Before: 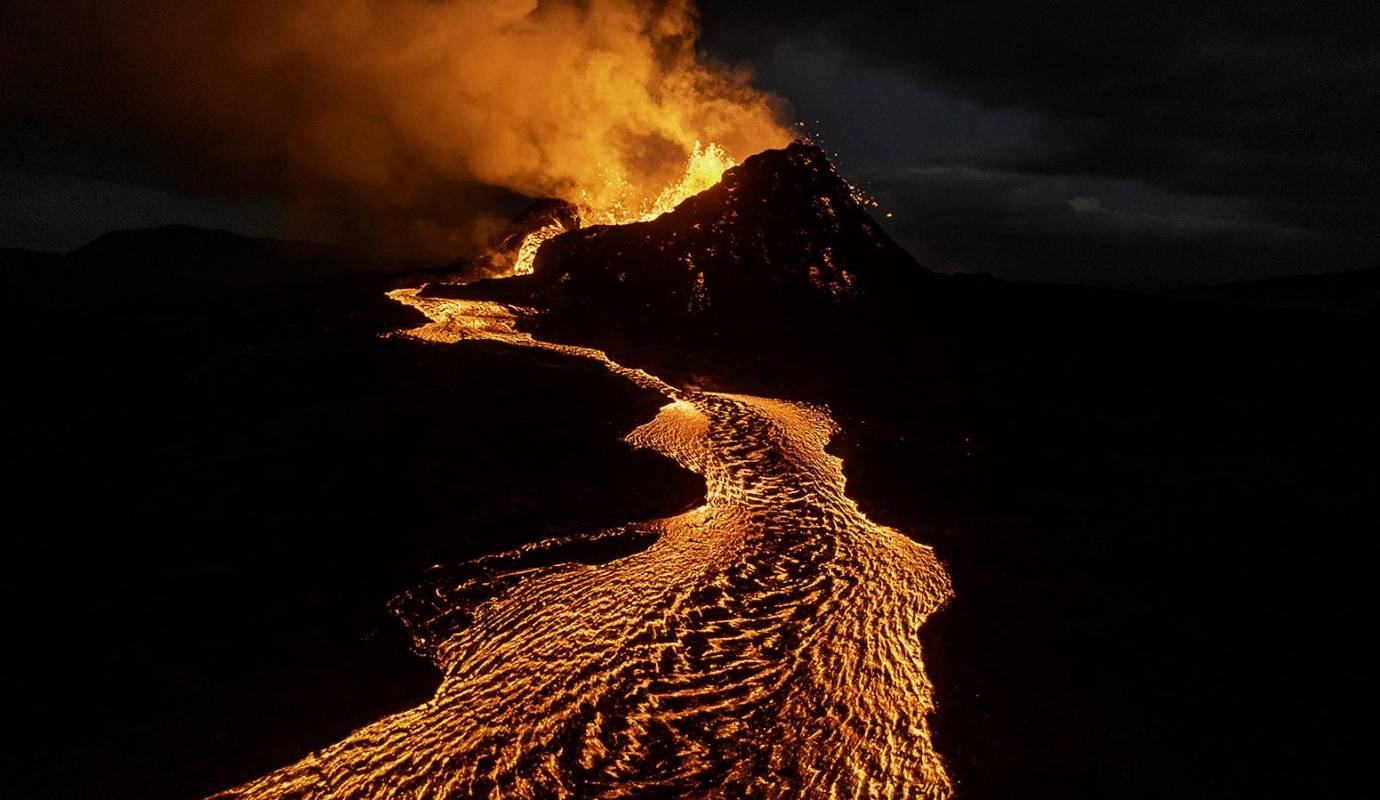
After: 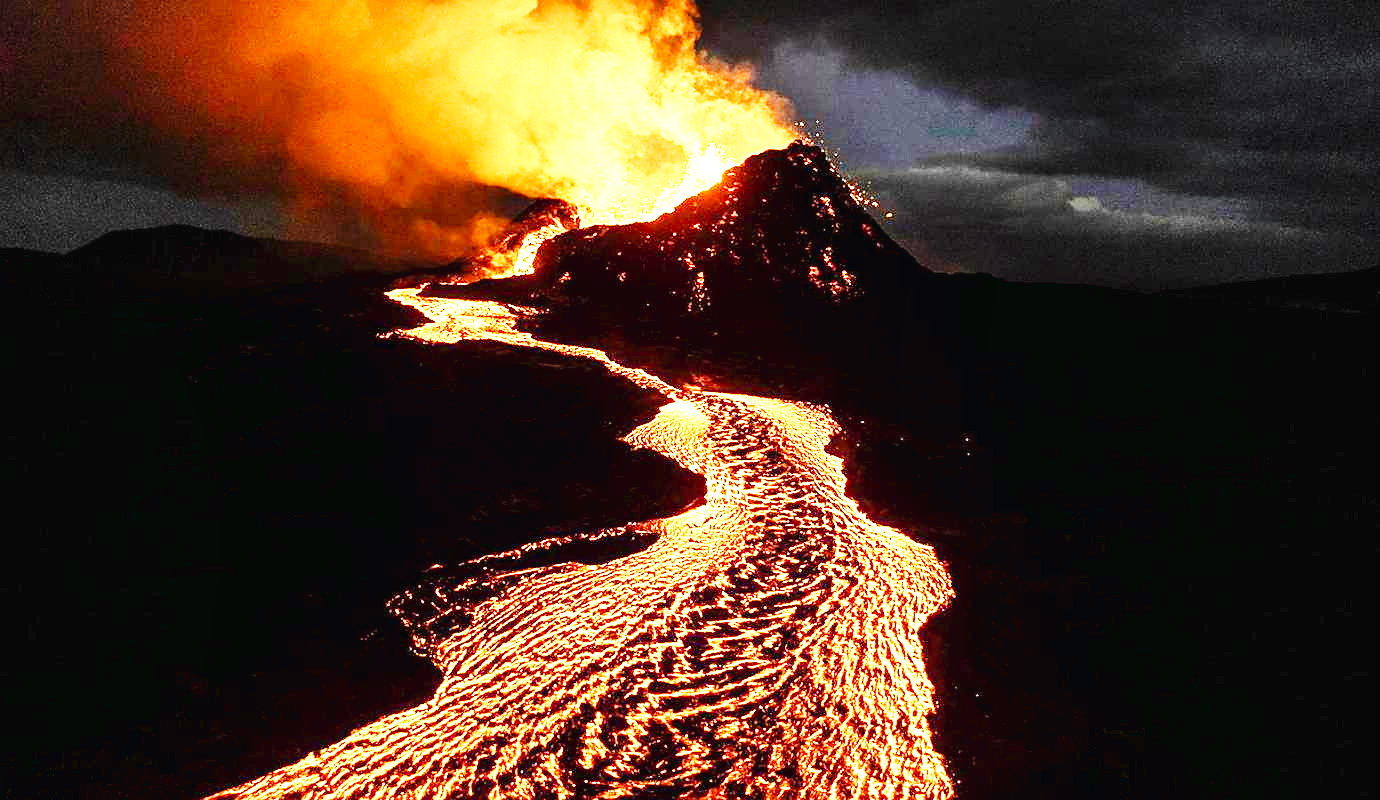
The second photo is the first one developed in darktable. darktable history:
exposure: exposure 2.061 EV, compensate highlight preservation false
sharpen: radius 1.546, amount 0.368, threshold 1.342
base curve: curves: ch0 [(0, 0.003) (0.001, 0.002) (0.006, 0.004) (0.02, 0.022) (0.048, 0.086) (0.094, 0.234) (0.162, 0.431) (0.258, 0.629) (0.385, 0.8) (0.548, 0.918) (0.751, 0.988) (1, 1)], preserve colors none
shadows and highlights: radius 336.54, shadows 28.68, soften with gaussian
